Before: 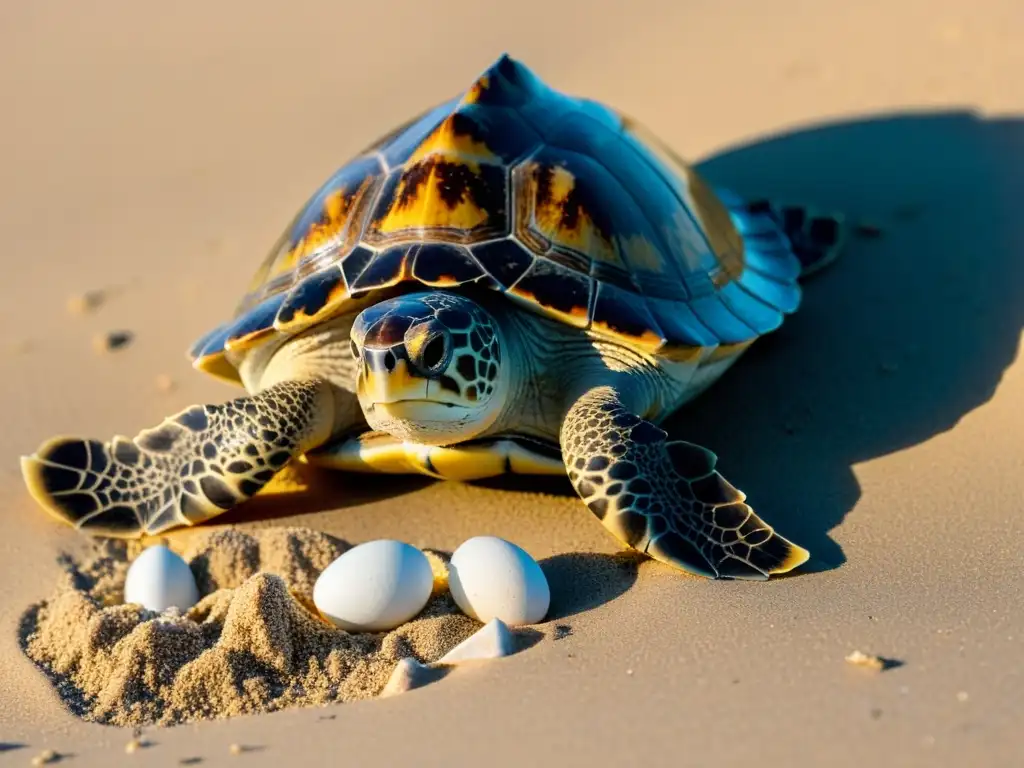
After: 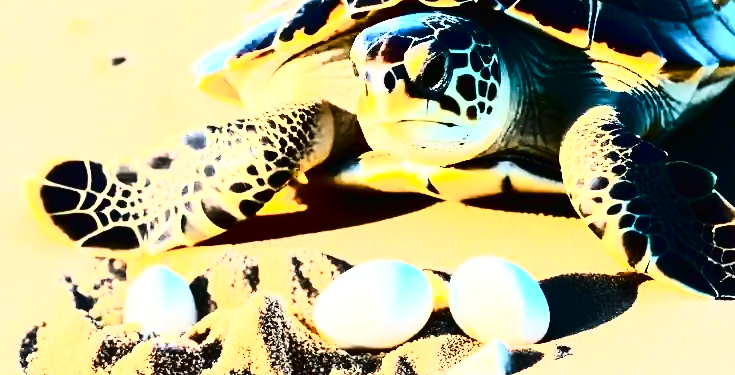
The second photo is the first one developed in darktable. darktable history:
crop: top 36.542%, right 28.177%, bottom 14.543%
exposure: black level correction 0, exposure 0.691 EV, compensate highlight preservation false
tone equalizer: -8 EV -0.441 EV, -7 EV -0.365 EV, -6 EV -0.339 EV, -5 EV -0.21 EV, -3 EV 0.234 EV, -2 EV 0.328 EV, -1 EV 0.374 EV, +0 EV 0.441 EV
contrast brightness saturation: contrast 0.936, brightness 0.202
tone curve: curves: ch0 [(0, 0) (0.003, 0.012) (0.011, 0.015) (0.025, 0.023) (0.044, 0.036) (0.069, 0.047) (0.1, 0.062) (0.136, 0.1) (0.177, 0.15) (0.224, 0.219) (0.277, 0.3) (0.335, 0.401) (0.399, 0.49) (0.468, 0.569) (0.543, 0.641) (0.623, 0.73) (0.709, 0.806) (0.801, 0.88) (0.898, 0.939) (1, 1)], color space Lab, linked channels, preserve colors none
